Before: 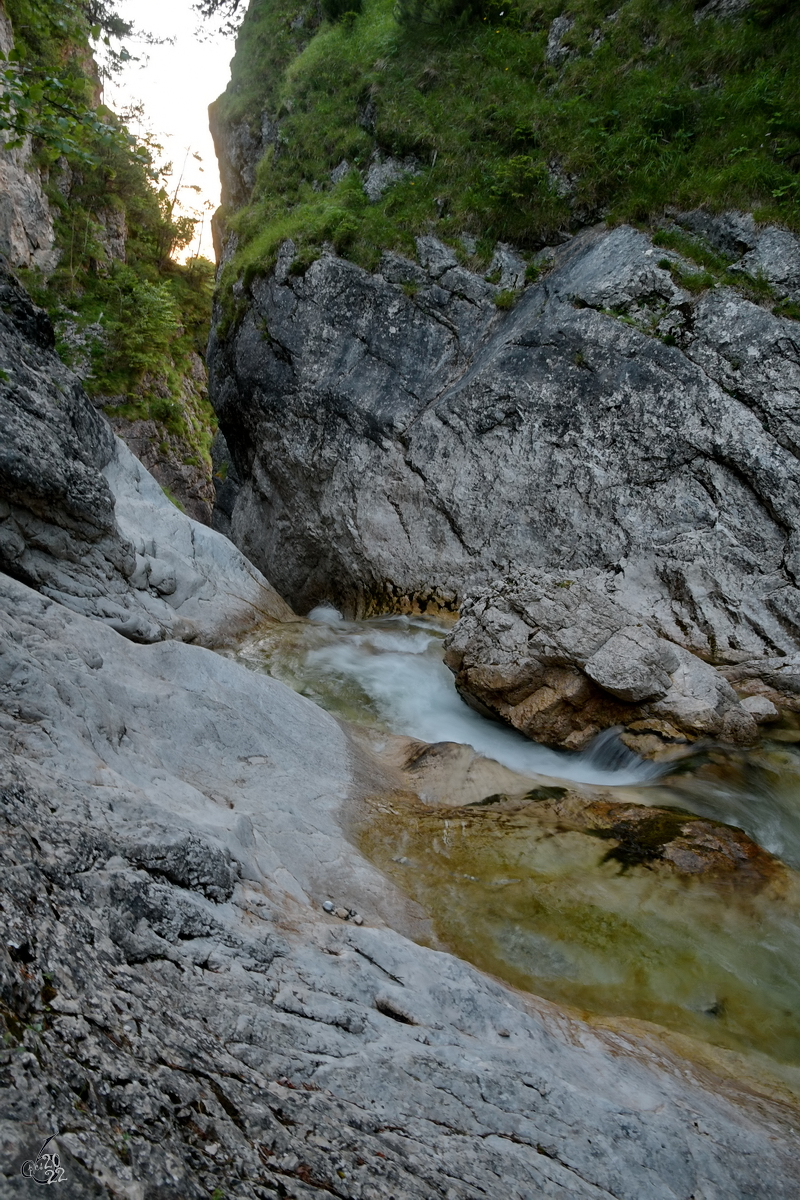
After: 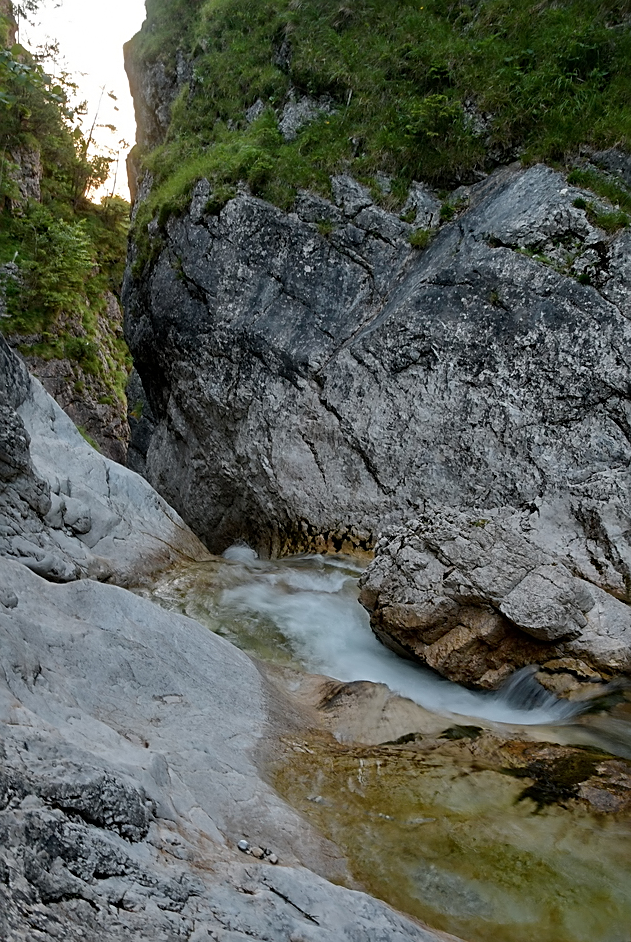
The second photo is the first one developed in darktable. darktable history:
crop and rotate: left 10.696%, top 5.147%, right 10.32%, bottom 16.314%
sharpen: on, module defaults
